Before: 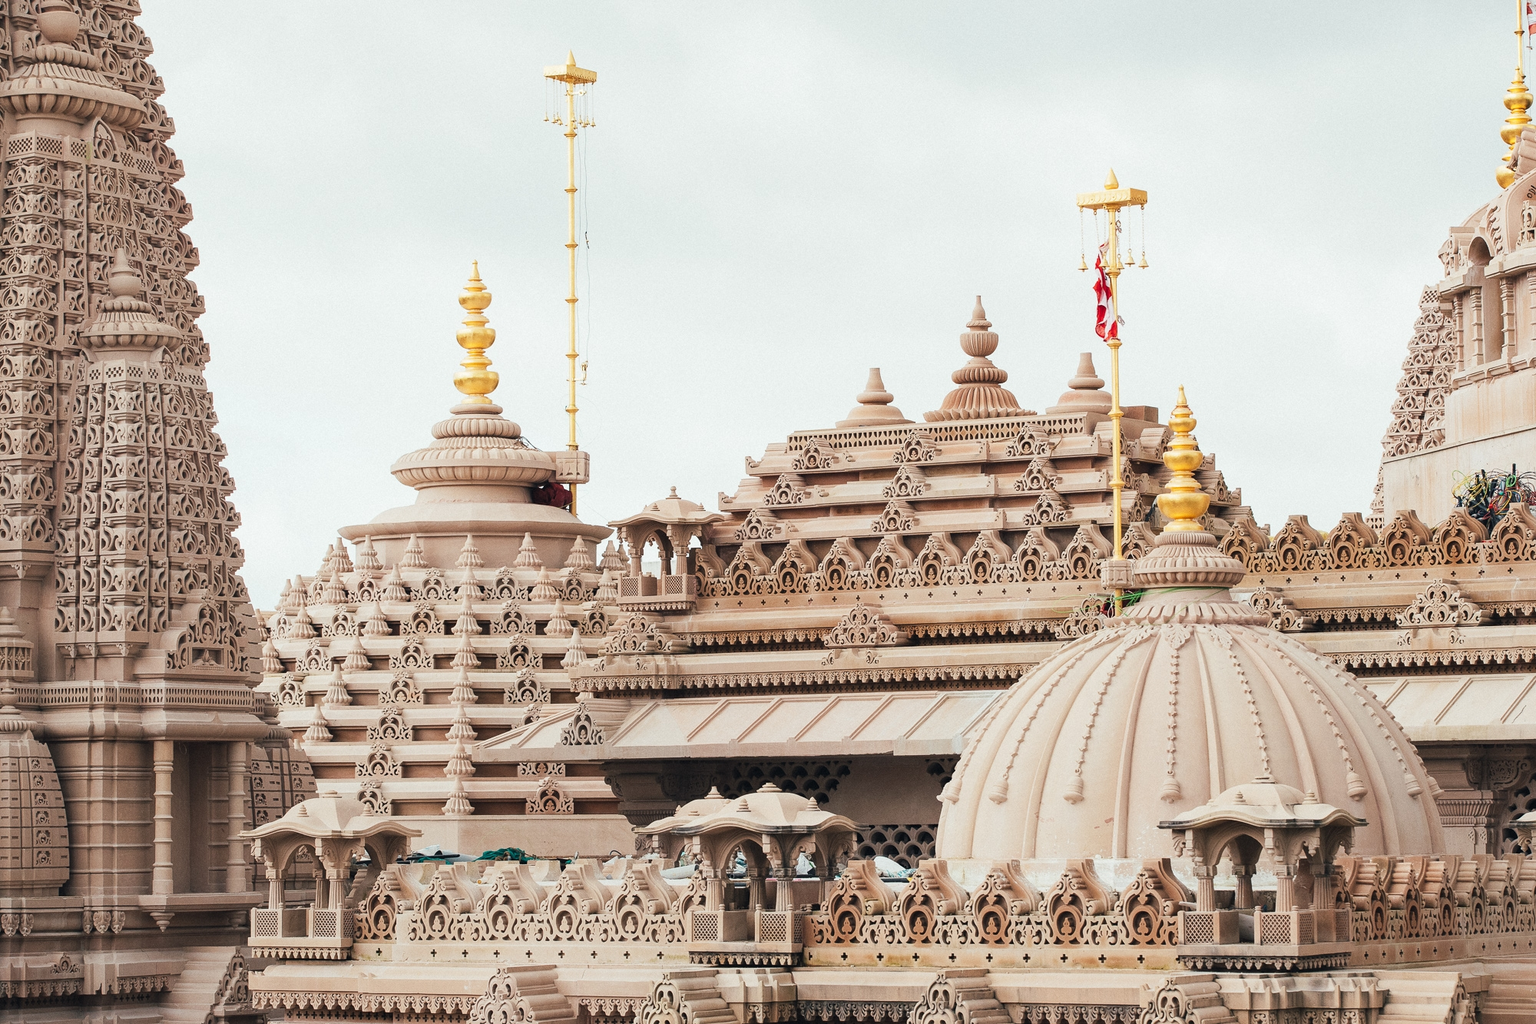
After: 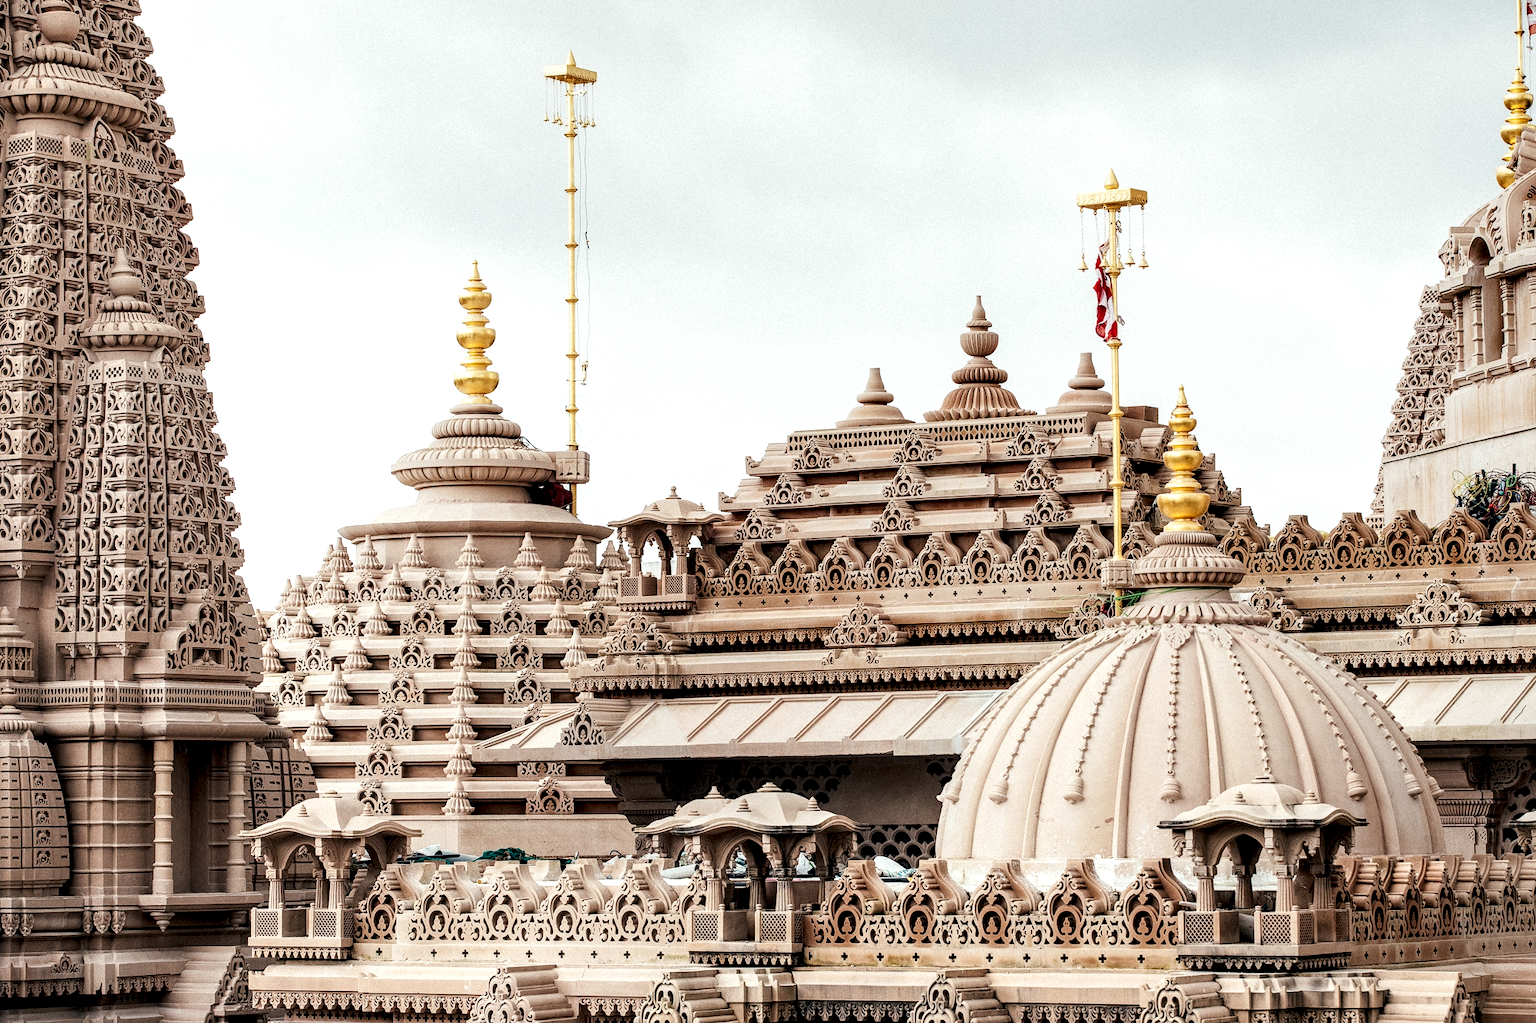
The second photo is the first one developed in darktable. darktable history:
local contrast: highlights 80%, shadows 58%, detail 174%, midtone range 0.604
